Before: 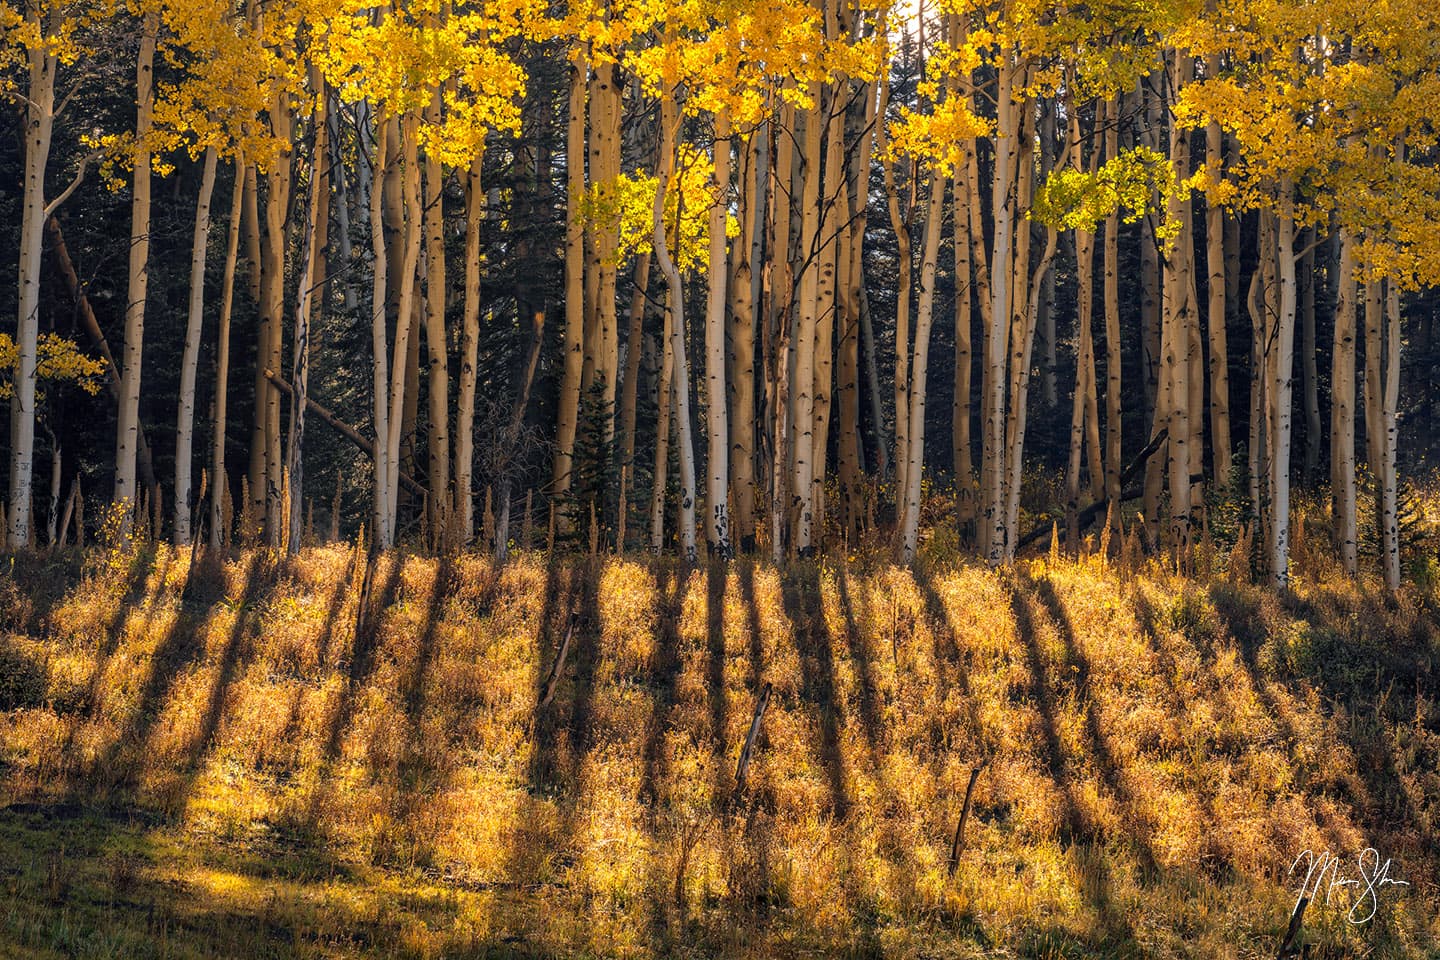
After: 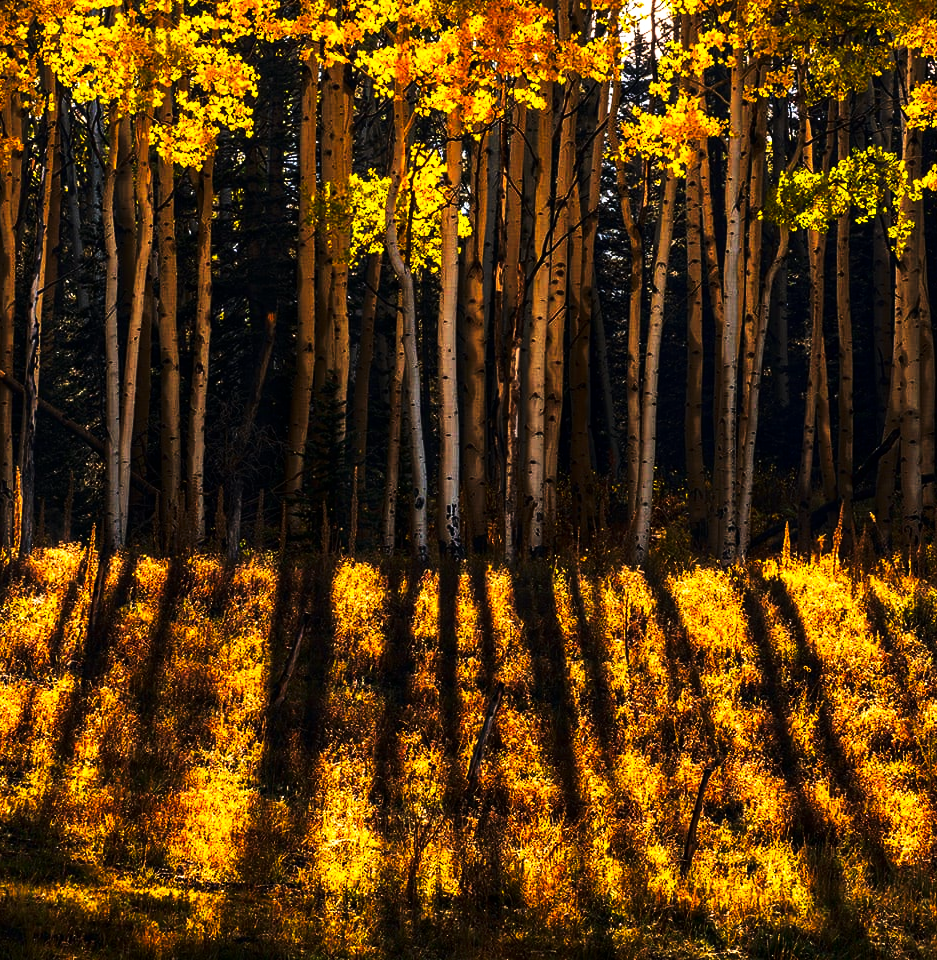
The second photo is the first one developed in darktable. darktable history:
contrast brightness saturation: contrast 0.205, brightness -0.109, saturation 0.102
tone curve: curves: ch0 [(0, 0) (0.56, 0.467) (0.846, 0.934) (1, 1)], preserve colors none
crop and rotate: left 18.671%, right 16.219%
